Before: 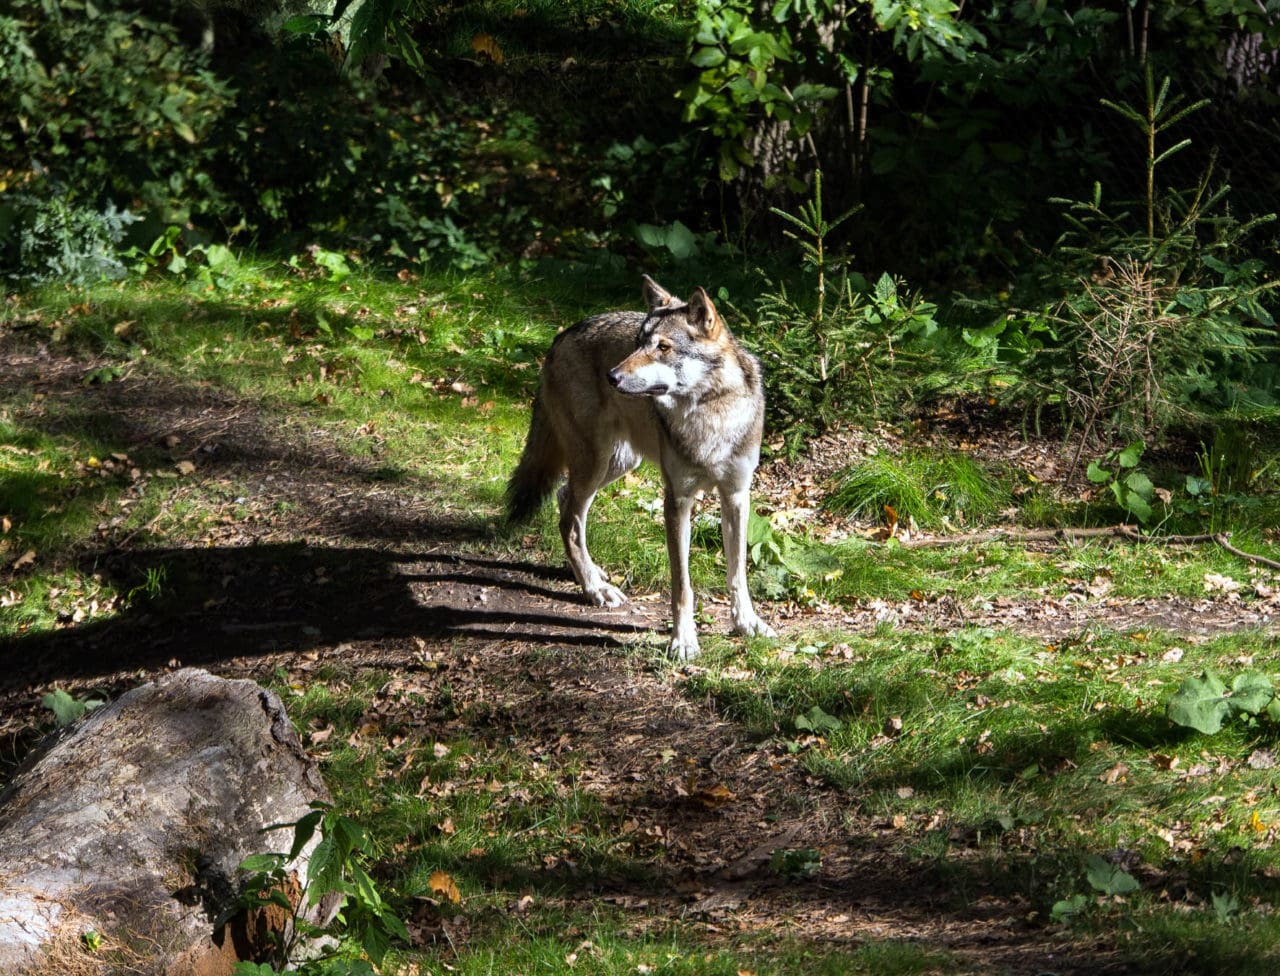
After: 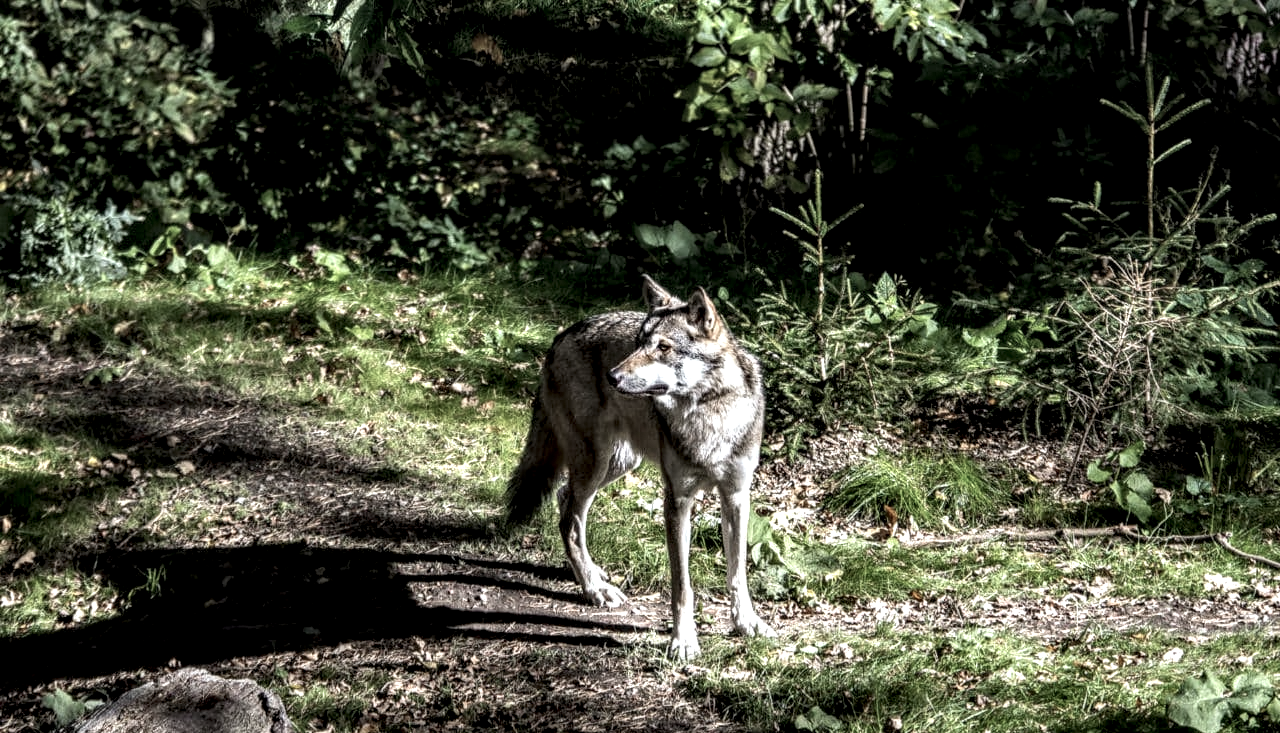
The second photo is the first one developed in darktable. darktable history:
local contrast: highlights 18%, detail 185%
color zones: curves: ch0 [(0, 0.559) (0.153, 0.551) (0.229, 0.5) (0.429, 0.5) (0.571, 0.5) (0.714, 0.5) (0.857, 0.5) (1, 0.559)]; ch1 [(0, 0.417) (0.112, 0.336) (0.213, 0.26) (0.429, 0.34) (0.571, 0.35) (0.683, 0.331) (0.857, 0.344) (1, 0.417)]
crop: bottom 24.859%
